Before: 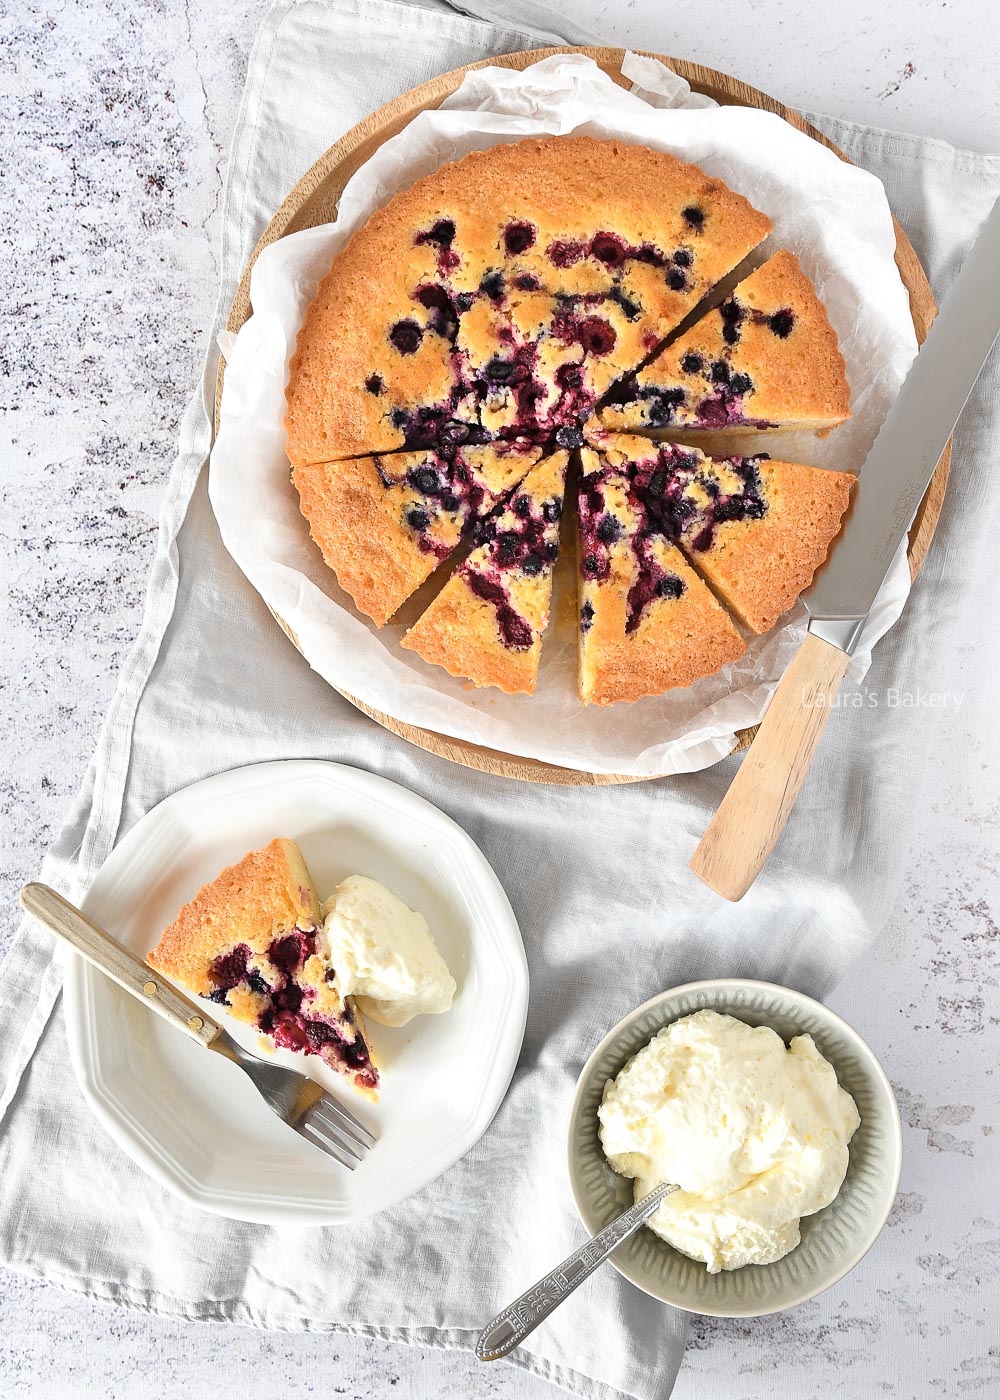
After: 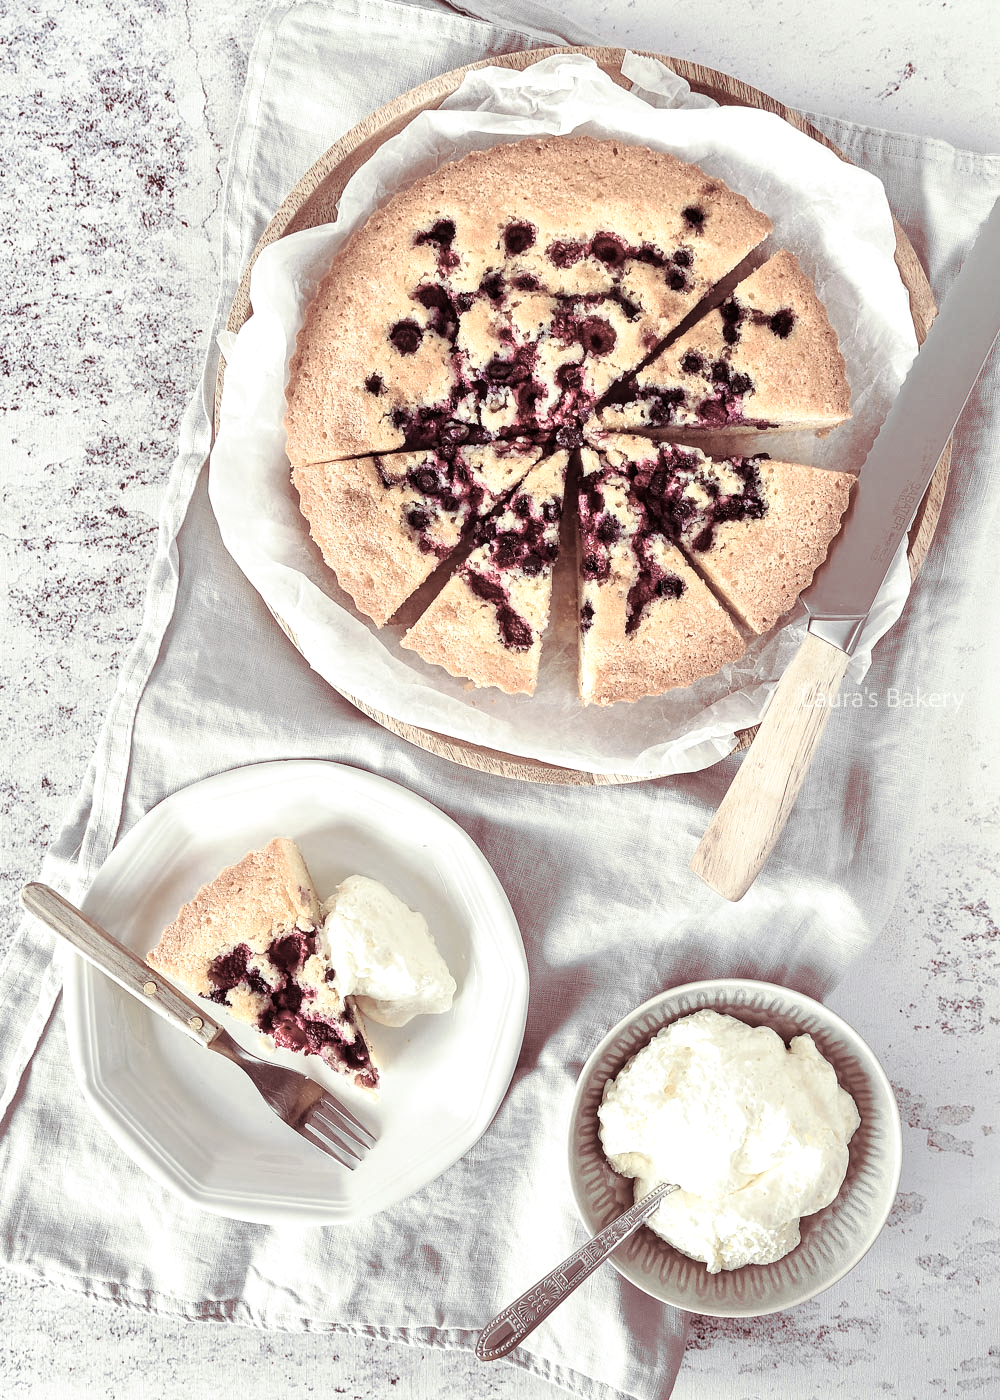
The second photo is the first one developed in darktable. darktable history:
split-toning: on, module defaults
color zones: curves: ch0 [(0, 0.6) (0.129, 0.585) (0.193, 0.596) (0.429, 0.5) (0.571, 0.5) (0.714, 0.5) (0.857, 0.5) (1, 0.6)]; ch1 [(0, 0.453) (0.112, 0.245) (0.213, 0.252) (0.429, 0.233) (0.571, 0.231) (0.683, 0.242) (0.857, 0.296) (1, 0.453)]
local contrast: on, module defaults
